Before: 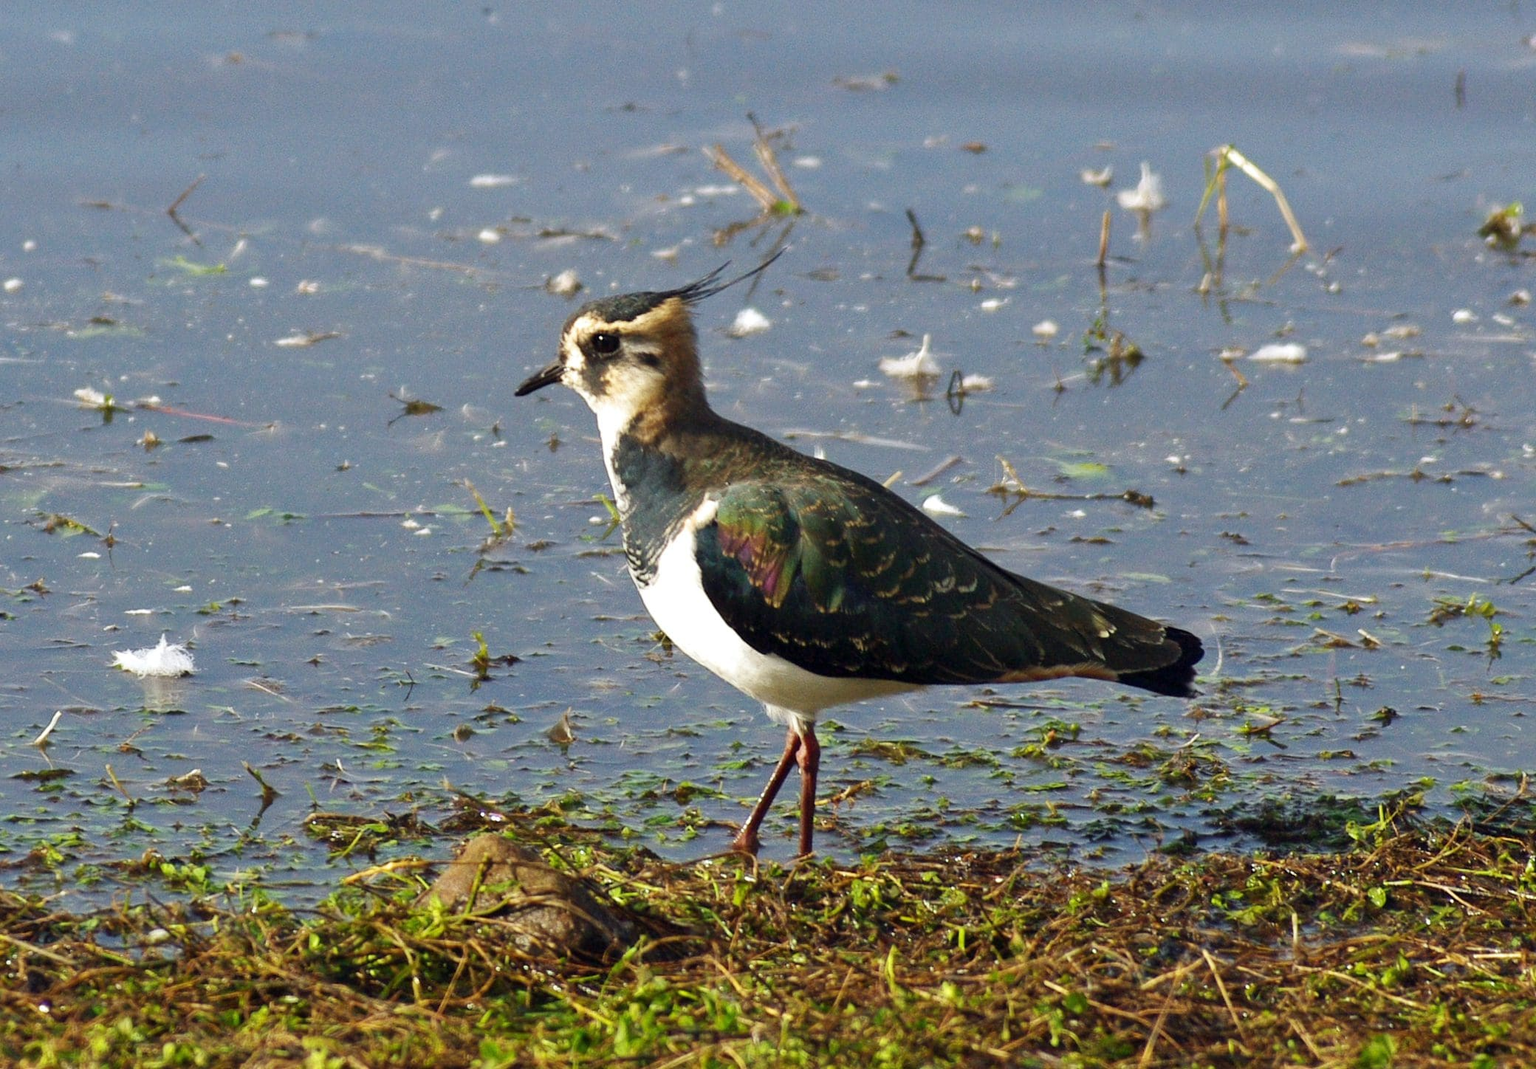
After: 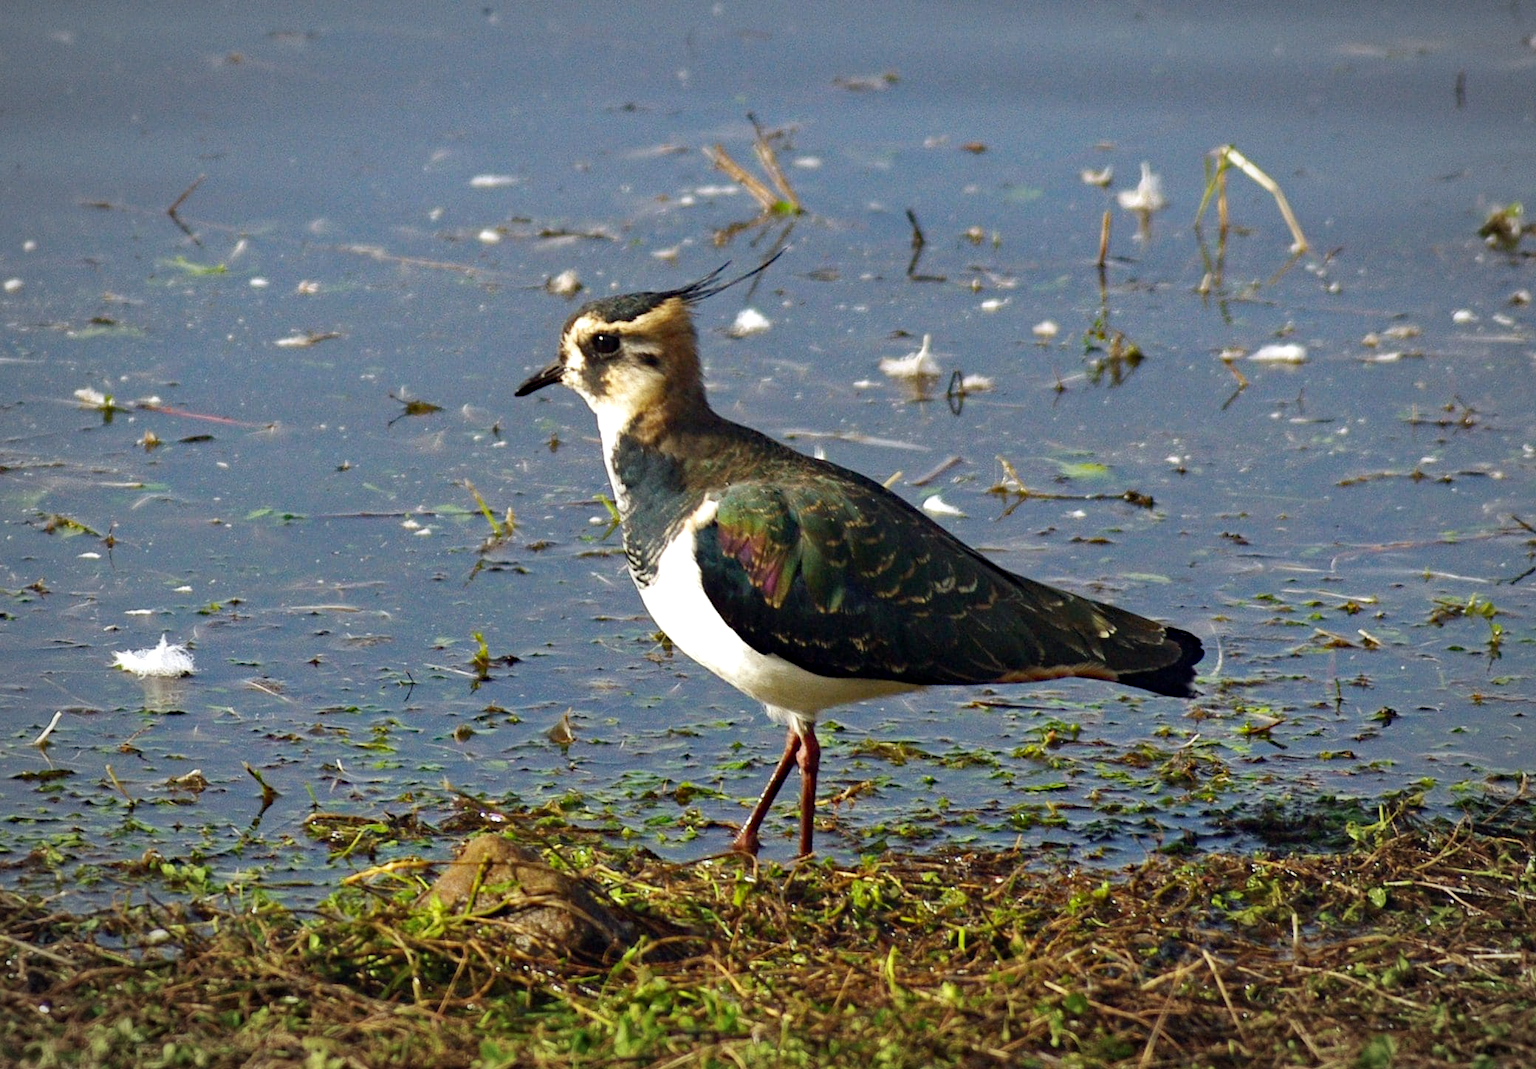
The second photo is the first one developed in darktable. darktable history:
vignetting: fall-off radius 70%, automatic ratio true
haze removal: strength 0.29, distance 0.25, compatibility mode true, adaptive false
